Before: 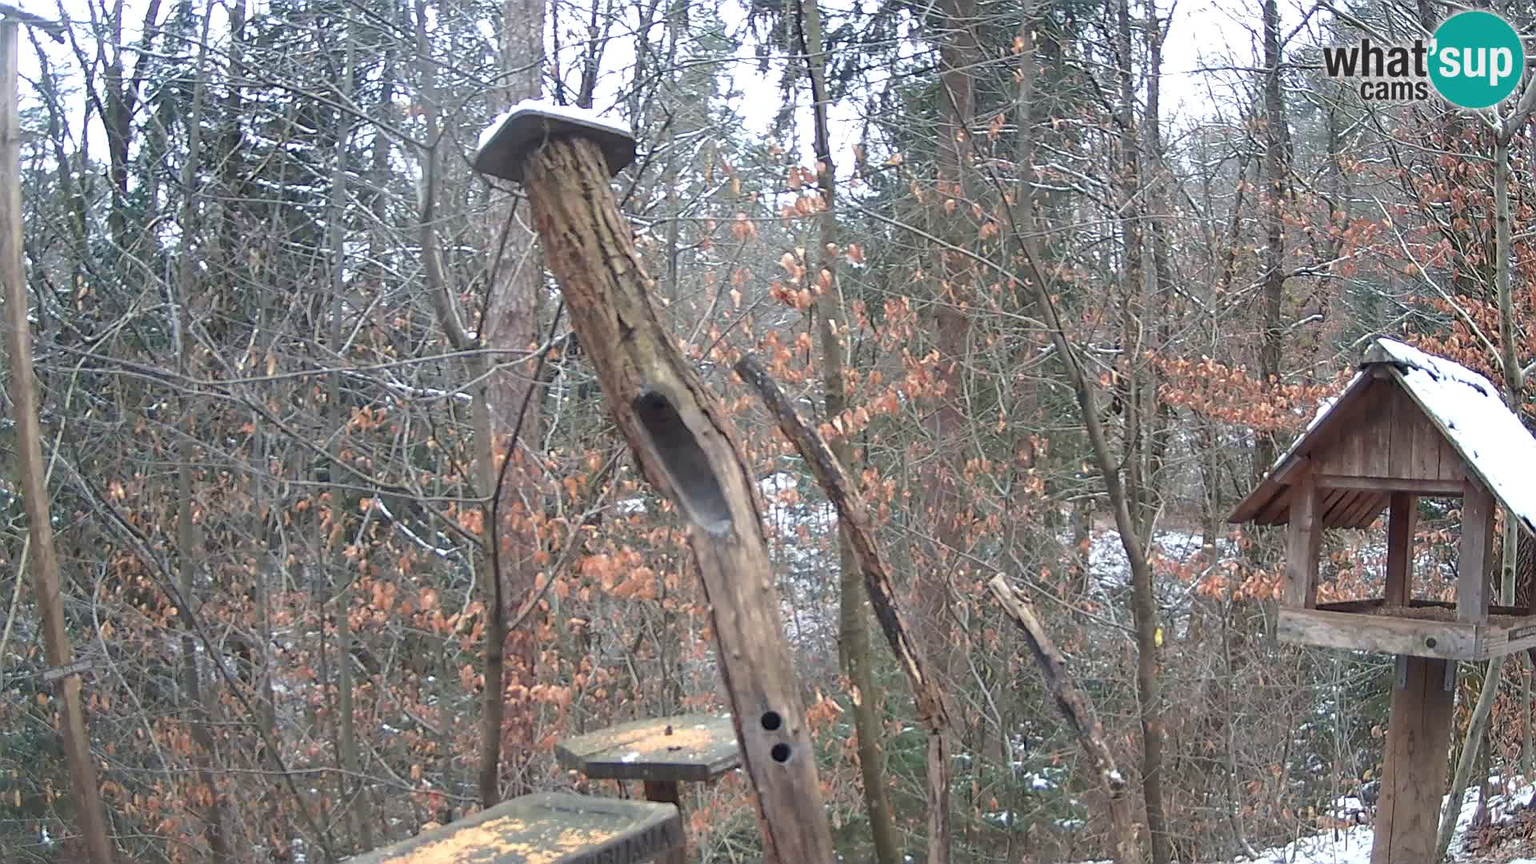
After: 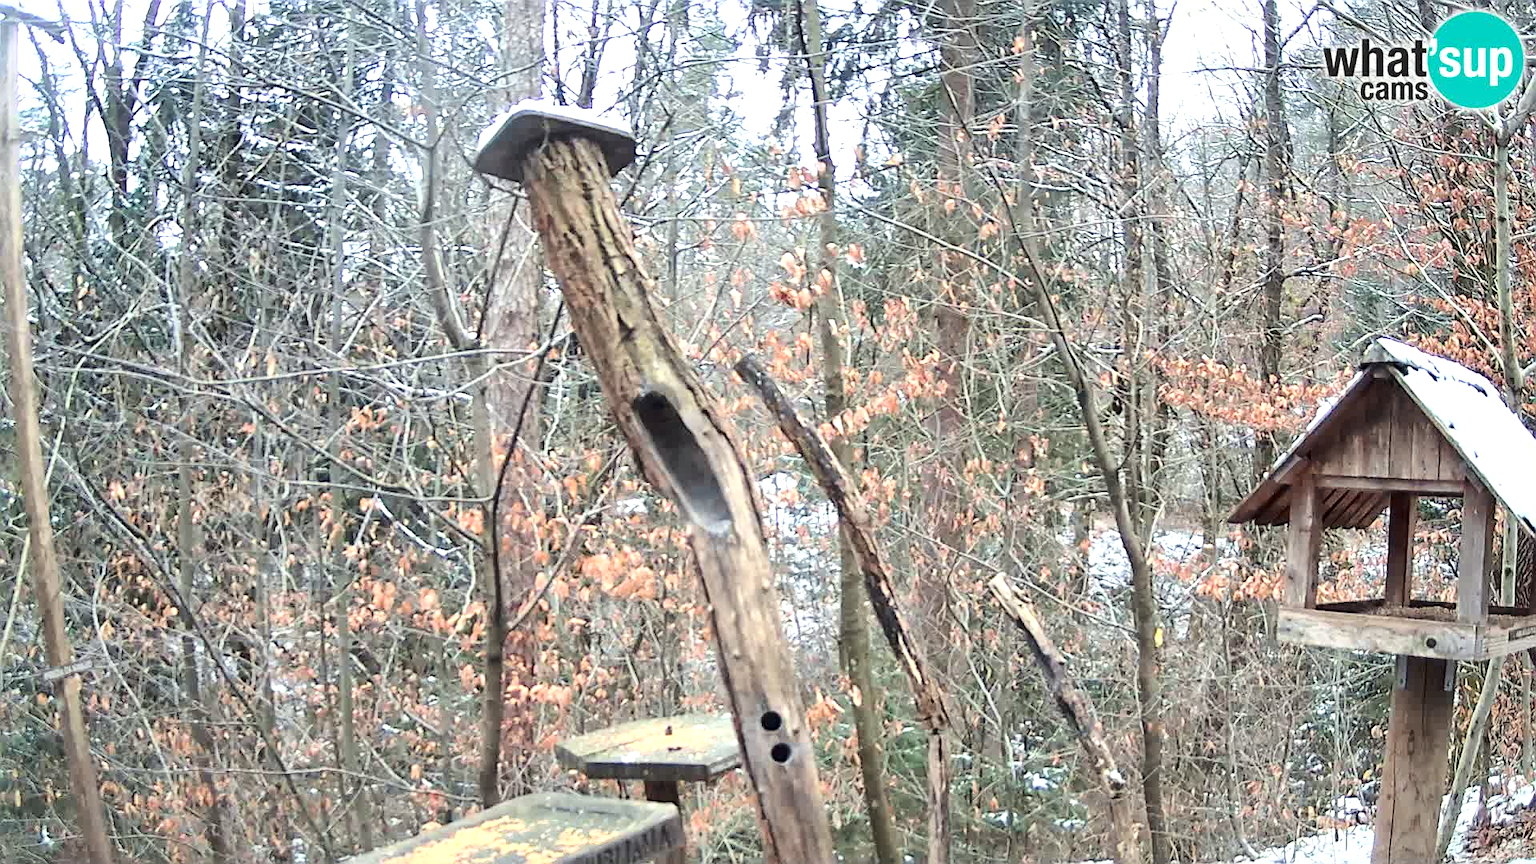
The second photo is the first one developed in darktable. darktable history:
base curve: curves: ch0 [(0, 0) (0.028, 0.03) (0.121, 0.232) (0.46, 0.748) (0.859, 0.968) (1, 1)]
color correction: highlights a* -2.68, highlights b* 2.62
local contrast: mode bilateral grid, contrast 26, coarseness 61, detail 151%, midtone range 0.2
